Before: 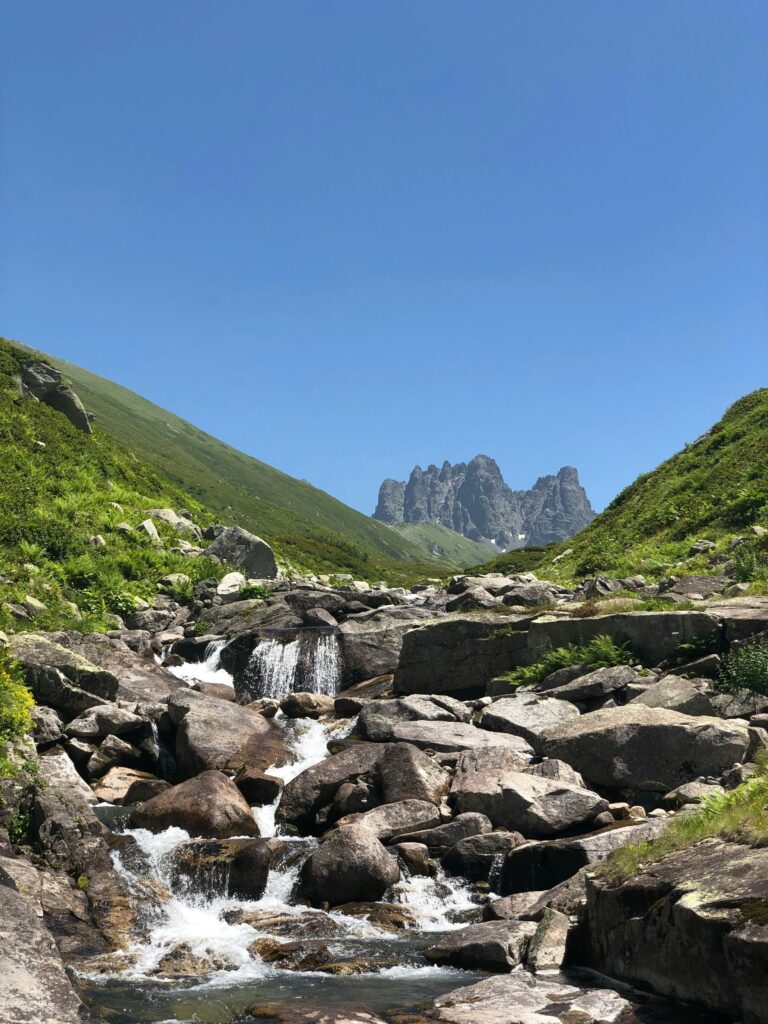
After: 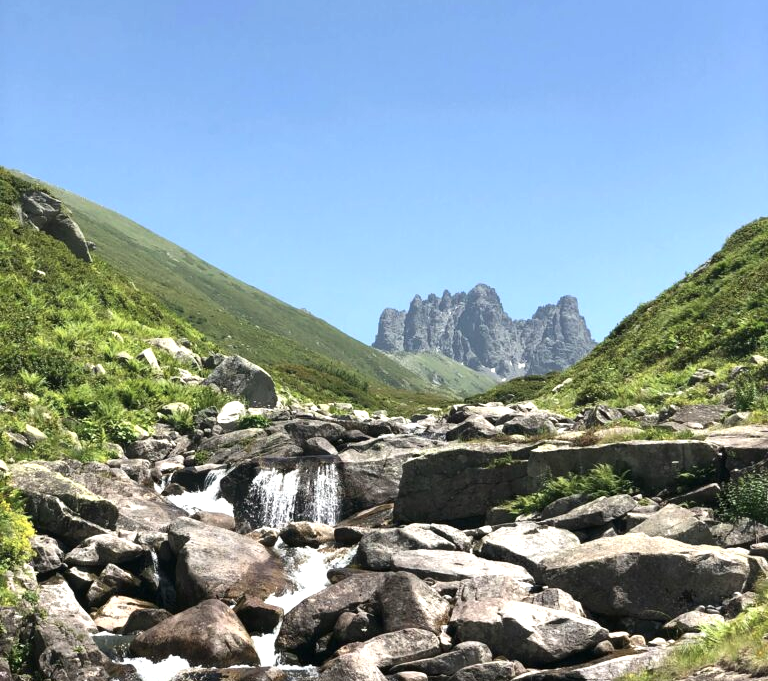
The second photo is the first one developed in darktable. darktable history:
crop: top 16.727%, bottom 16.727%
contrast brightness saturation: contrast 0.11, saturation -0.17
exposure: black level correction 0, exposure 0.7 EV, compensate exposure bias true, compensate highlight preservation false
